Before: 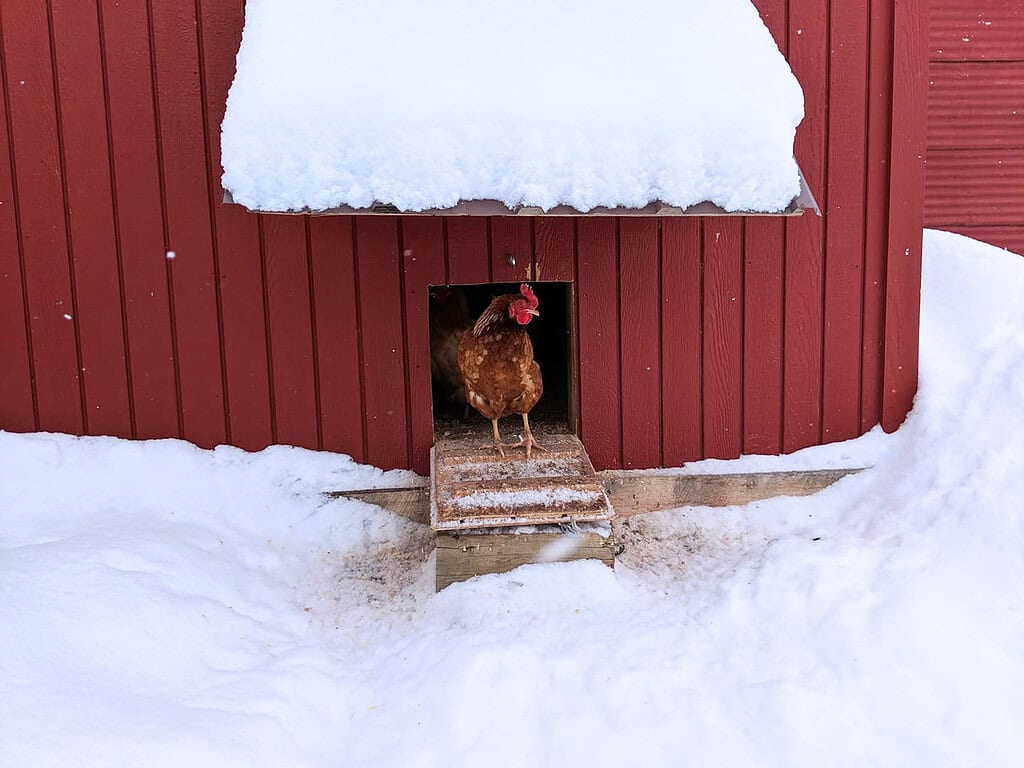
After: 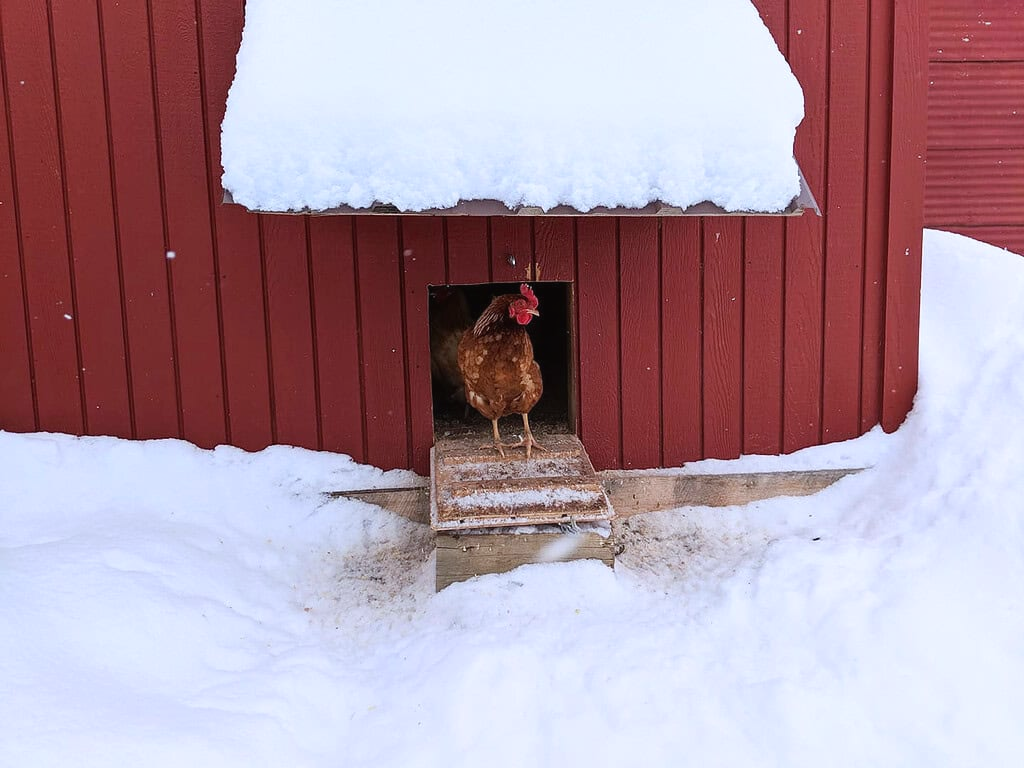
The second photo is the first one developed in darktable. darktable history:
white balance: red 0.982, blue 1.018
contrast equalizer: octaves 7, y [[0.6 ×6], [0.55 ×6], [0 ×6], [0 ×6], [0 ×6]], mix -0.2
